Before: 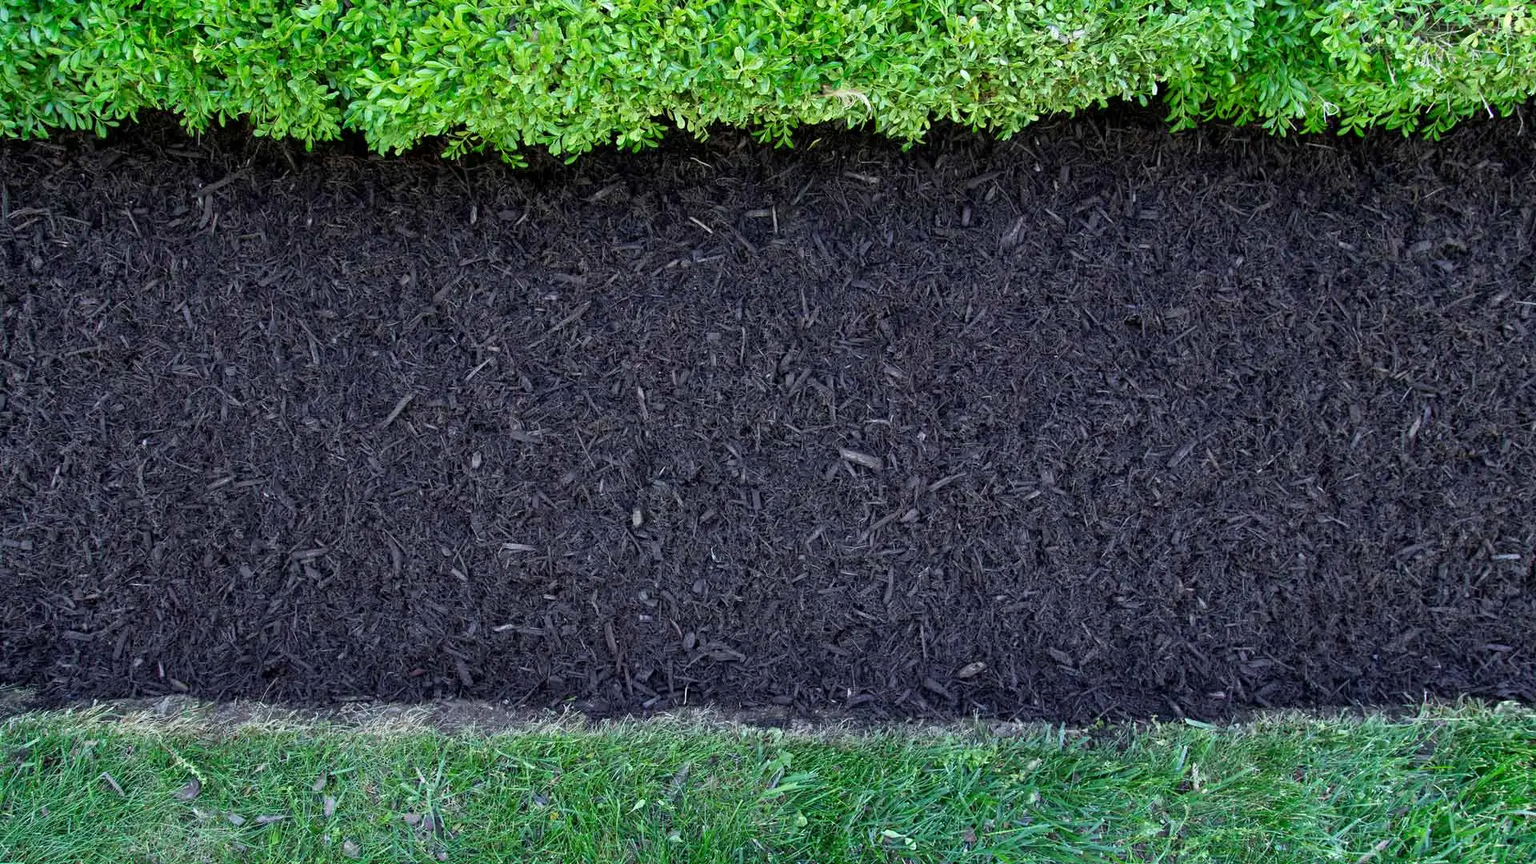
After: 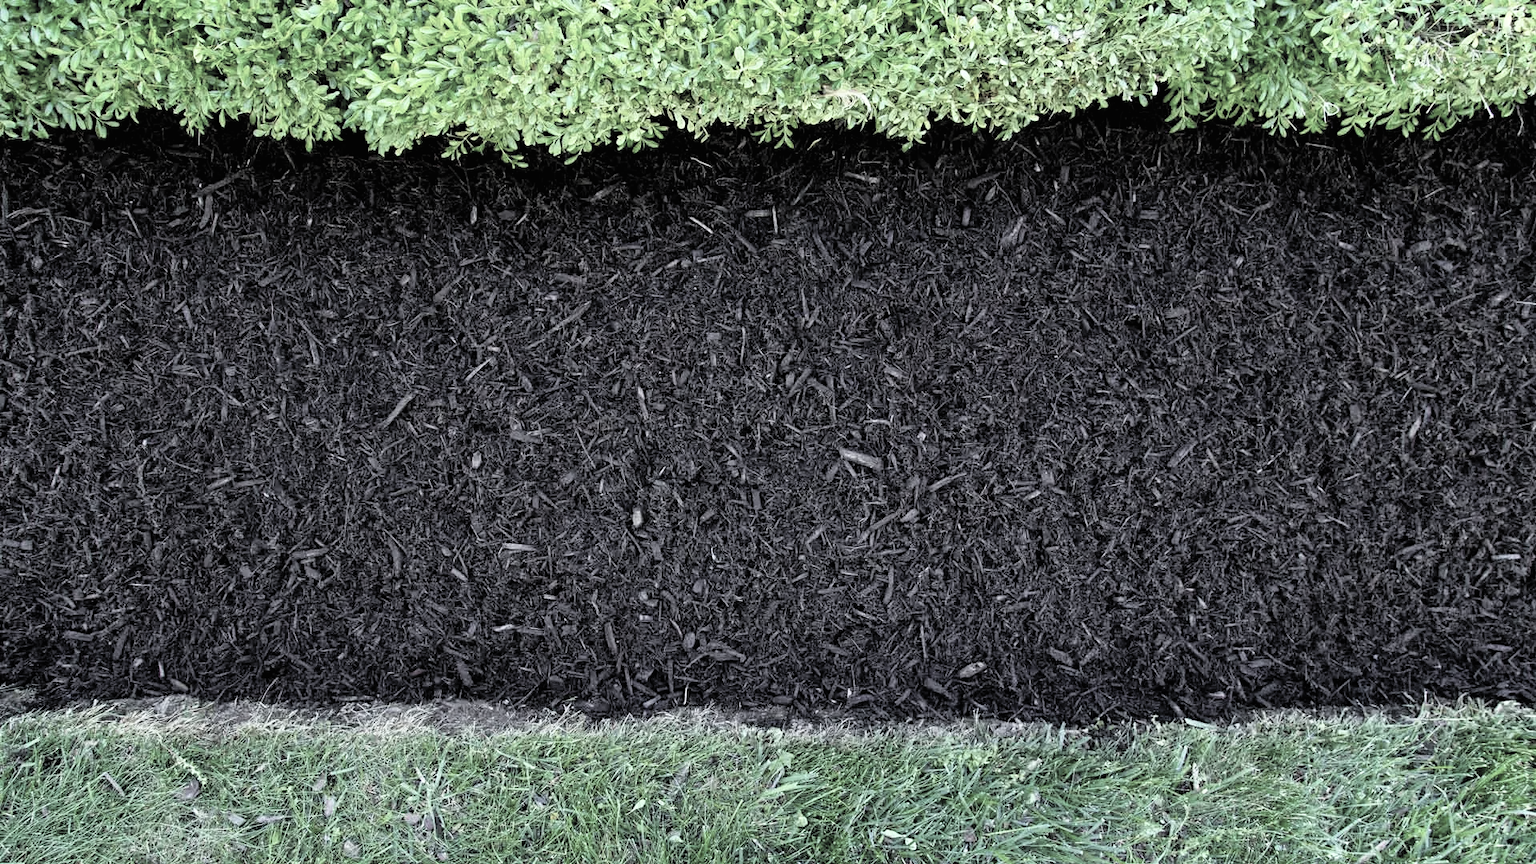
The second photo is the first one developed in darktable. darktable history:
filmic rgb: black relative exposure -6.42 EV, white relative exposure 2.42 EV, target white luminance 99.978%, hardness 5.28, latitude 0.275%, contrast 1.414, highlights saturation mix 2.2%
contrast brightness saturation: brightness 0.184, saturation -0.513
